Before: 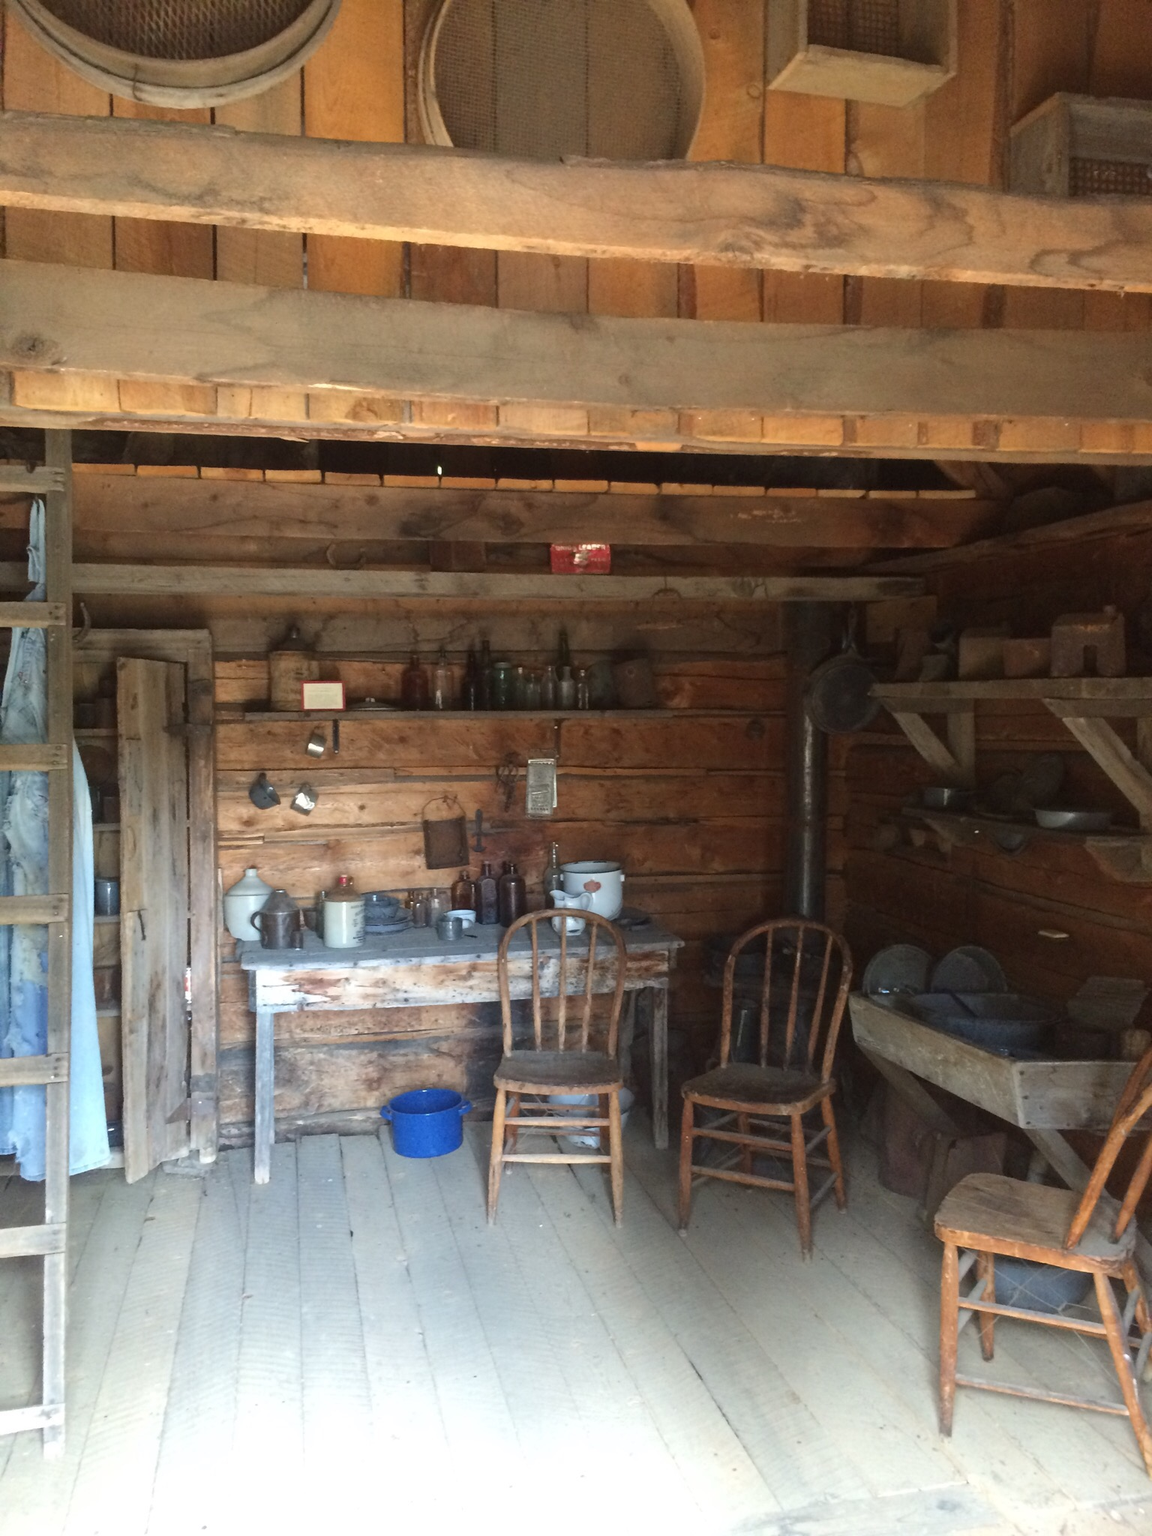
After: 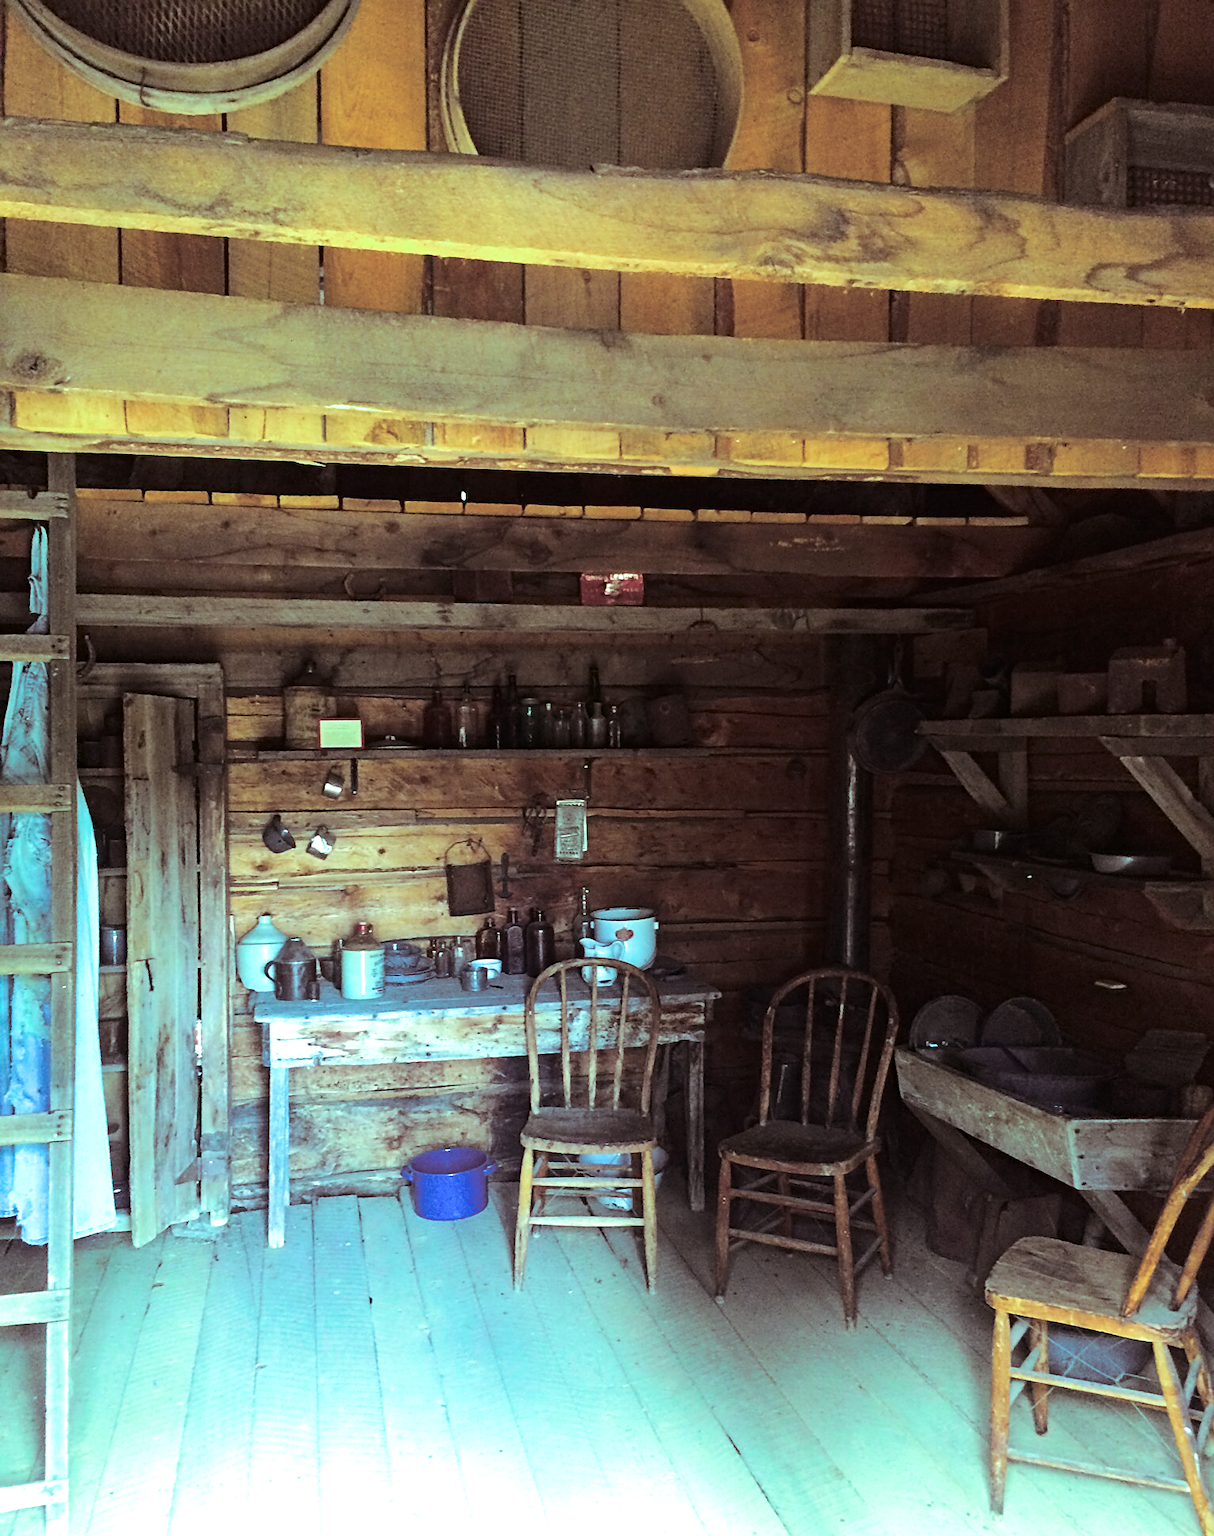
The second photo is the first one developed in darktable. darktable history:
color balance: mode lift, gamma, gain (sRGB), lift [0.997, 0.979, 1.021, 1.011], gamma [1, 1.084, 0.916, 0.998], gain [1, 0.87, 1.13, 1.101], contrast 4.55%, contrast fulcrum 38.24%, output saturation 104.09%
crop and rotate: top 0%, bottom 5.097%
tone curve: curves: ch0 [(0, 0) (0.126, 0.061) (0.338, 0.285) (0.494, 0.518) (0.703, 0.762) (1, 1)]; ch1 [(0, 0) (0.389, 0.313) (0.457, 0.442) (0.5, 0.501) (0.55, 0.578) (1, 1)]; ch2 [(0, 0) (0.44, 0.424) (0.501, 0.499) (0.557, 0.564) (0.613, 0.67) (0.707, 0.746) (1, 1)], color space Lab, independent channels, preserve colors none
haze removal: compatibility mode true, adaptive false
sharpen: on, module defaults
exposure: exposure 0.128 EV, compensate highlight preservation false
white balance: red 0.986, blue 1.01
split-toning: shadows › saturation 0.24, highlights › hue 54°, highlights › saturation 0.24
